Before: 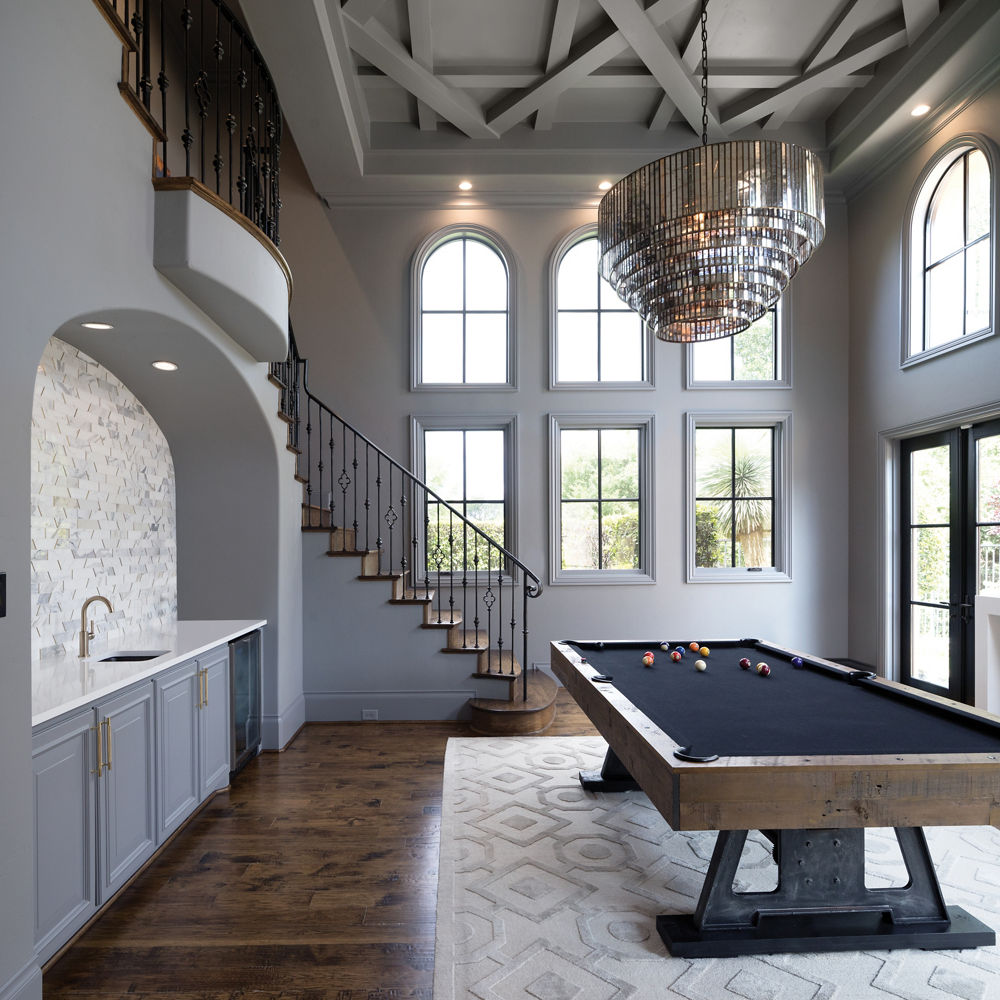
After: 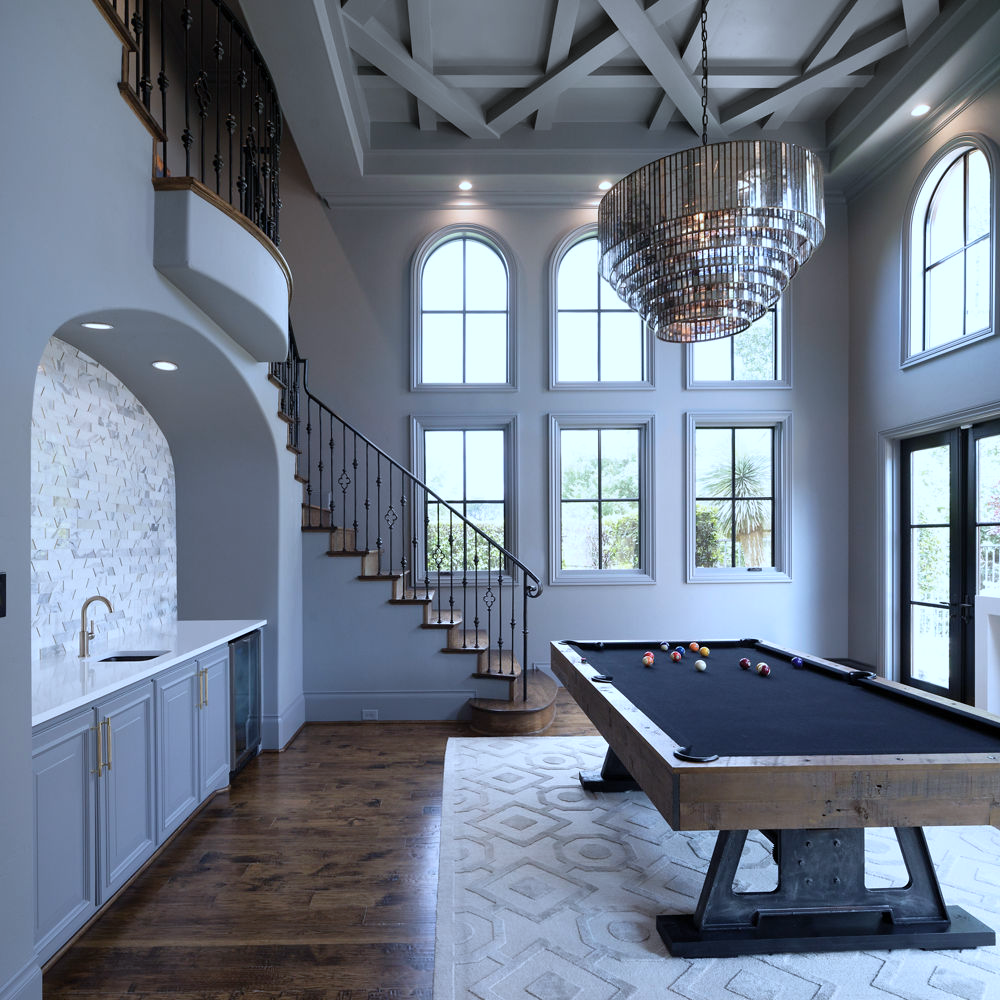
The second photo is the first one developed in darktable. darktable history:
color calibration: gray › normalize channels true, x 0.38, y 0.39, temperature 4079.72 K, gamut compression 0.006
